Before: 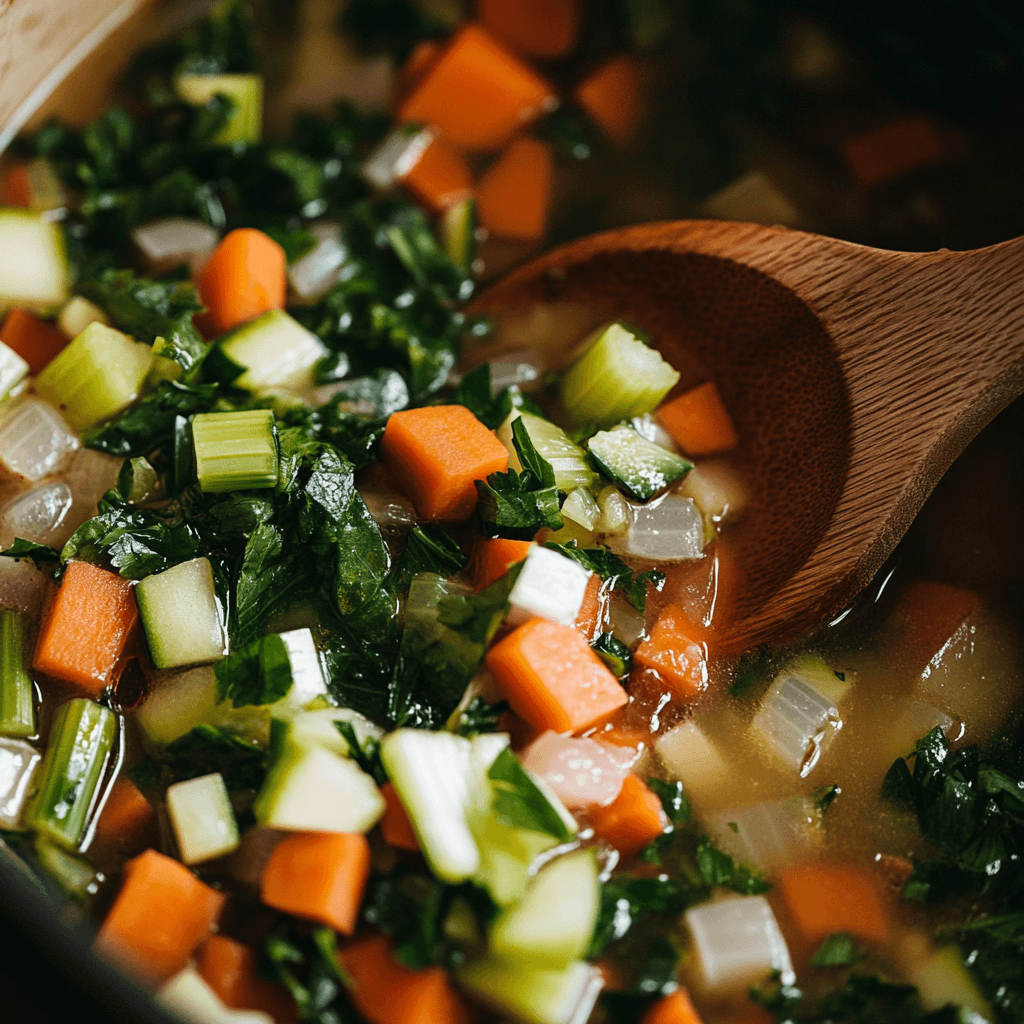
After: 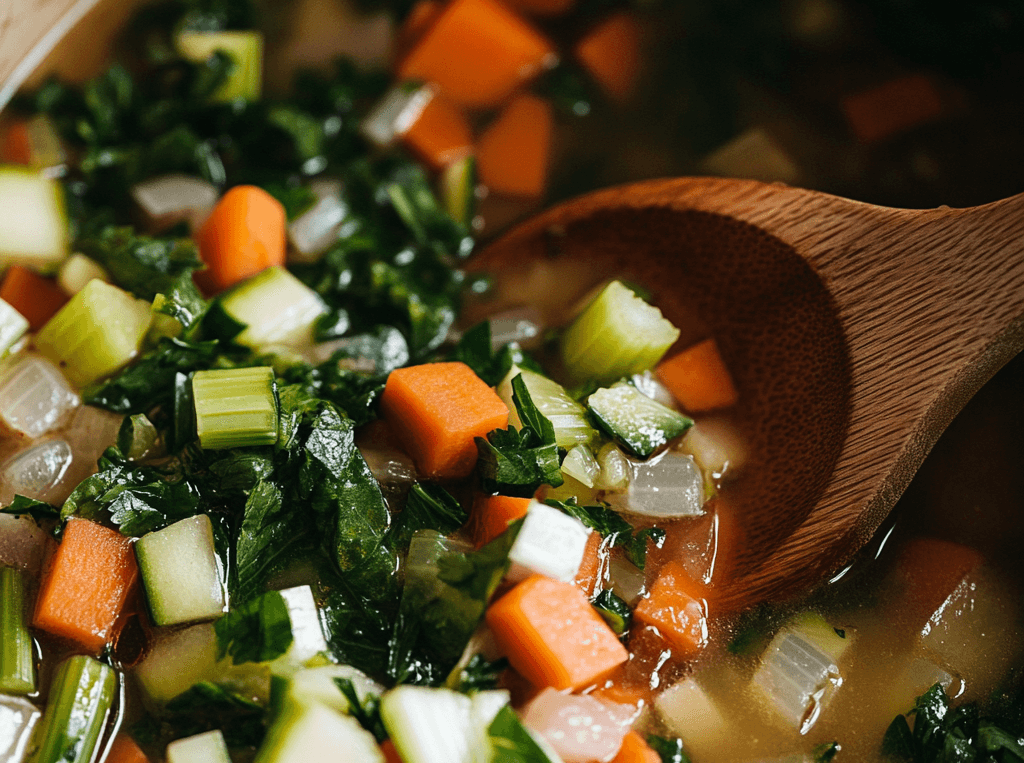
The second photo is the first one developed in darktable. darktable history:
crop: top 4.243%, bottom 21.233%
